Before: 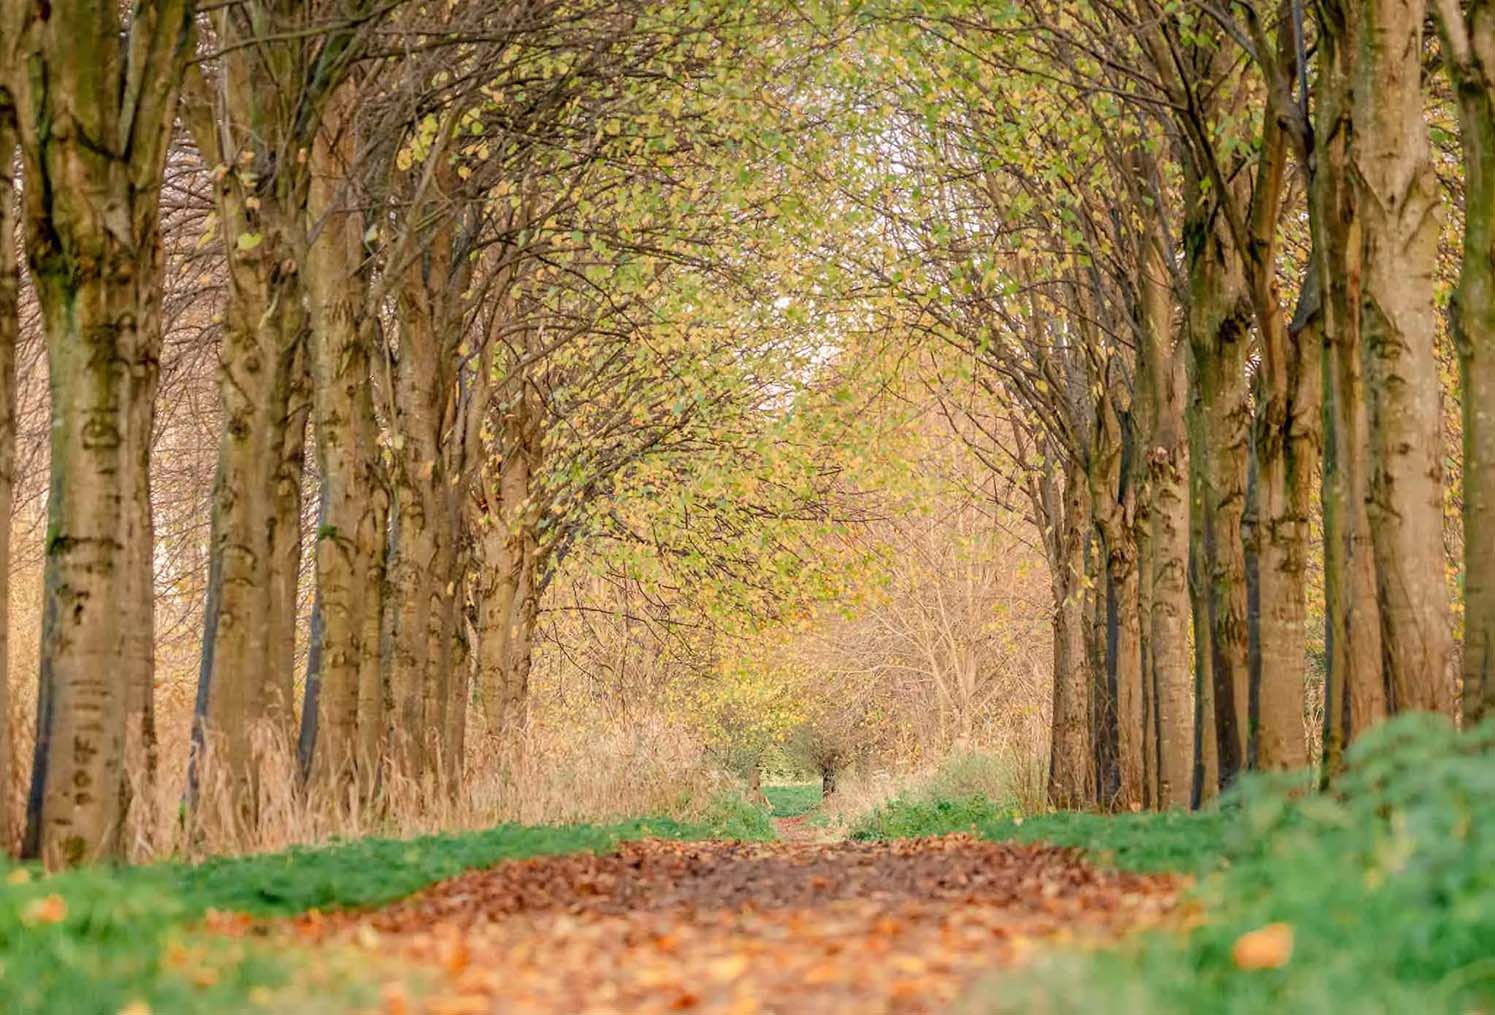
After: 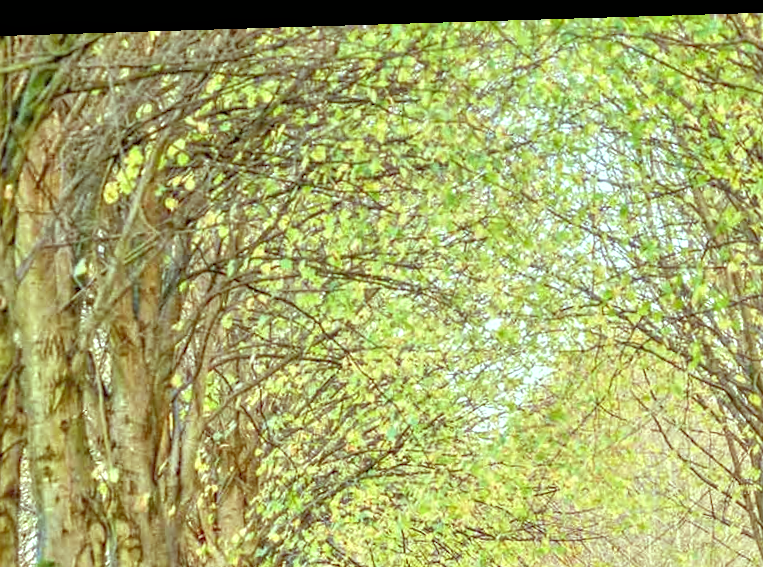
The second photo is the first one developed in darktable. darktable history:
crop: left 19.556%, right 30.401%, bottom 46.458%
rotate and perspective: rotation -1.75°, automatic cropping off
color balance: mode lift, gamma, gain (sRGB), lift [0.997, 0.979, 1.021, 1.011], gamma [1, 1.084, 0.916, 0.998], gain [1, 0.87, 1.13, 1.101], contrast 4.55%, contrast fulcrum 38.24%, output saturation 104.09%
tone equalizer: -8 EV 2 EV, -7 EV 2 EV, -6 EV 2 EV, -5 EV 2 EV, -4 EV 2 EV, -3 EV 1.5 EV, -2 EV 1 EV, -1 EV 0.5 EV
local contrast: highlights 100%, shadows 100%, detail 120%, midtone range 0.2
